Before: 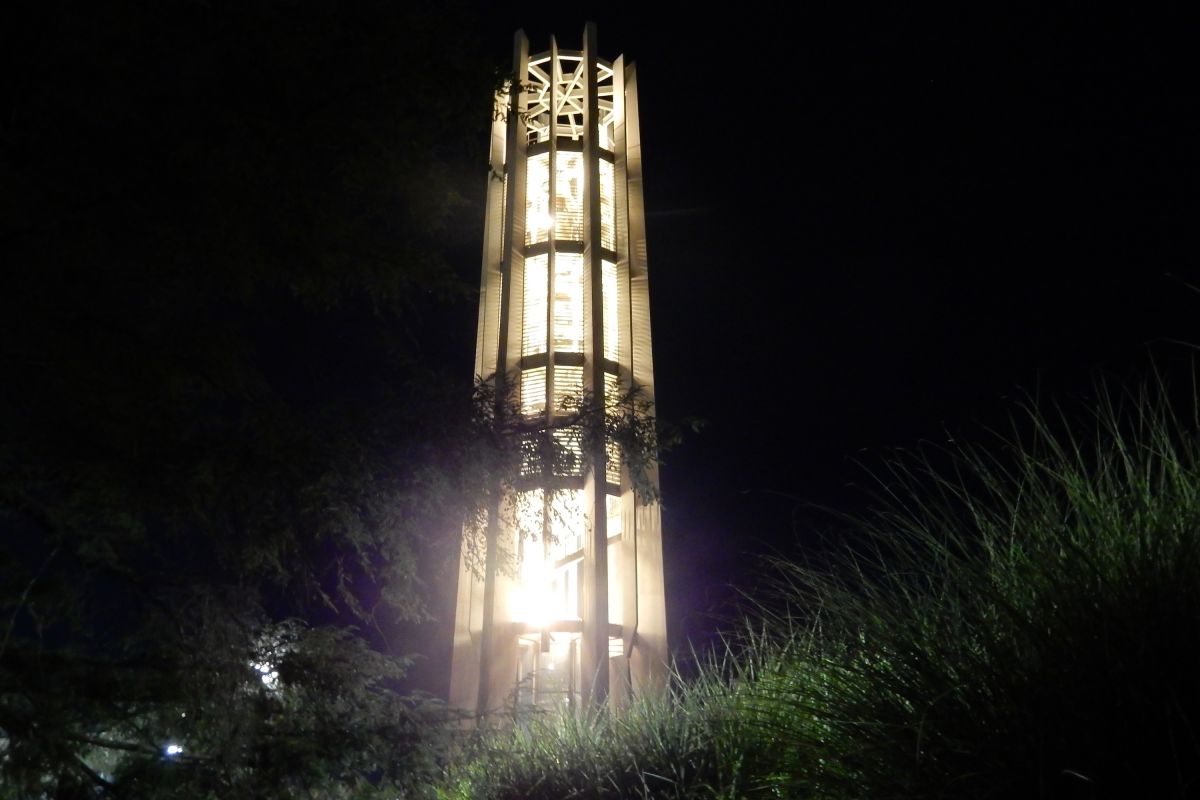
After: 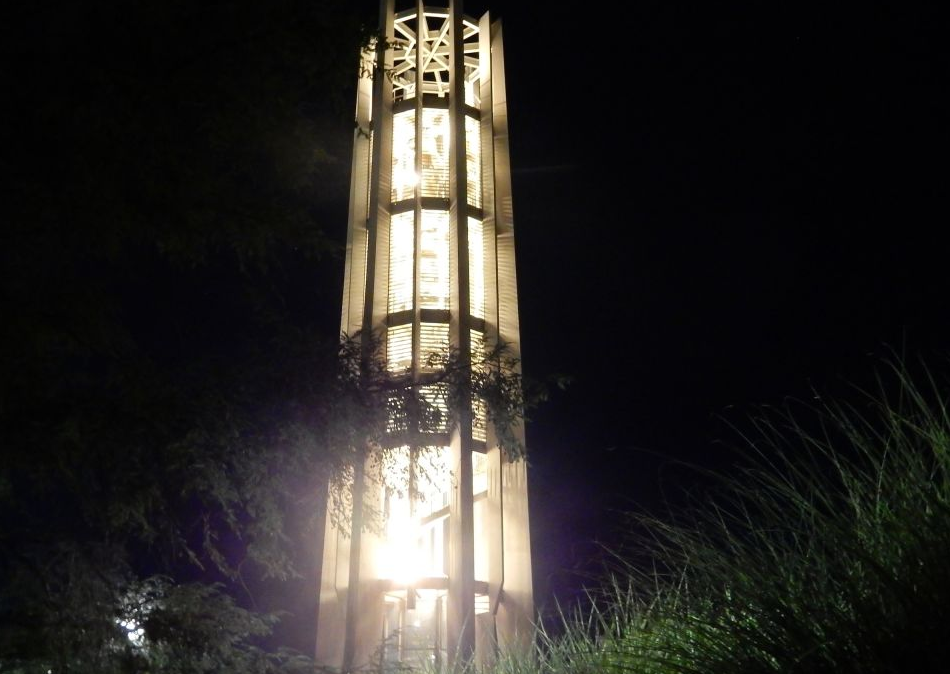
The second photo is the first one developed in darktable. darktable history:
crop: left 11.225%, top 5.381%, right 9.565%, bottom 10.314%
tone equalizer: on, module defaults
